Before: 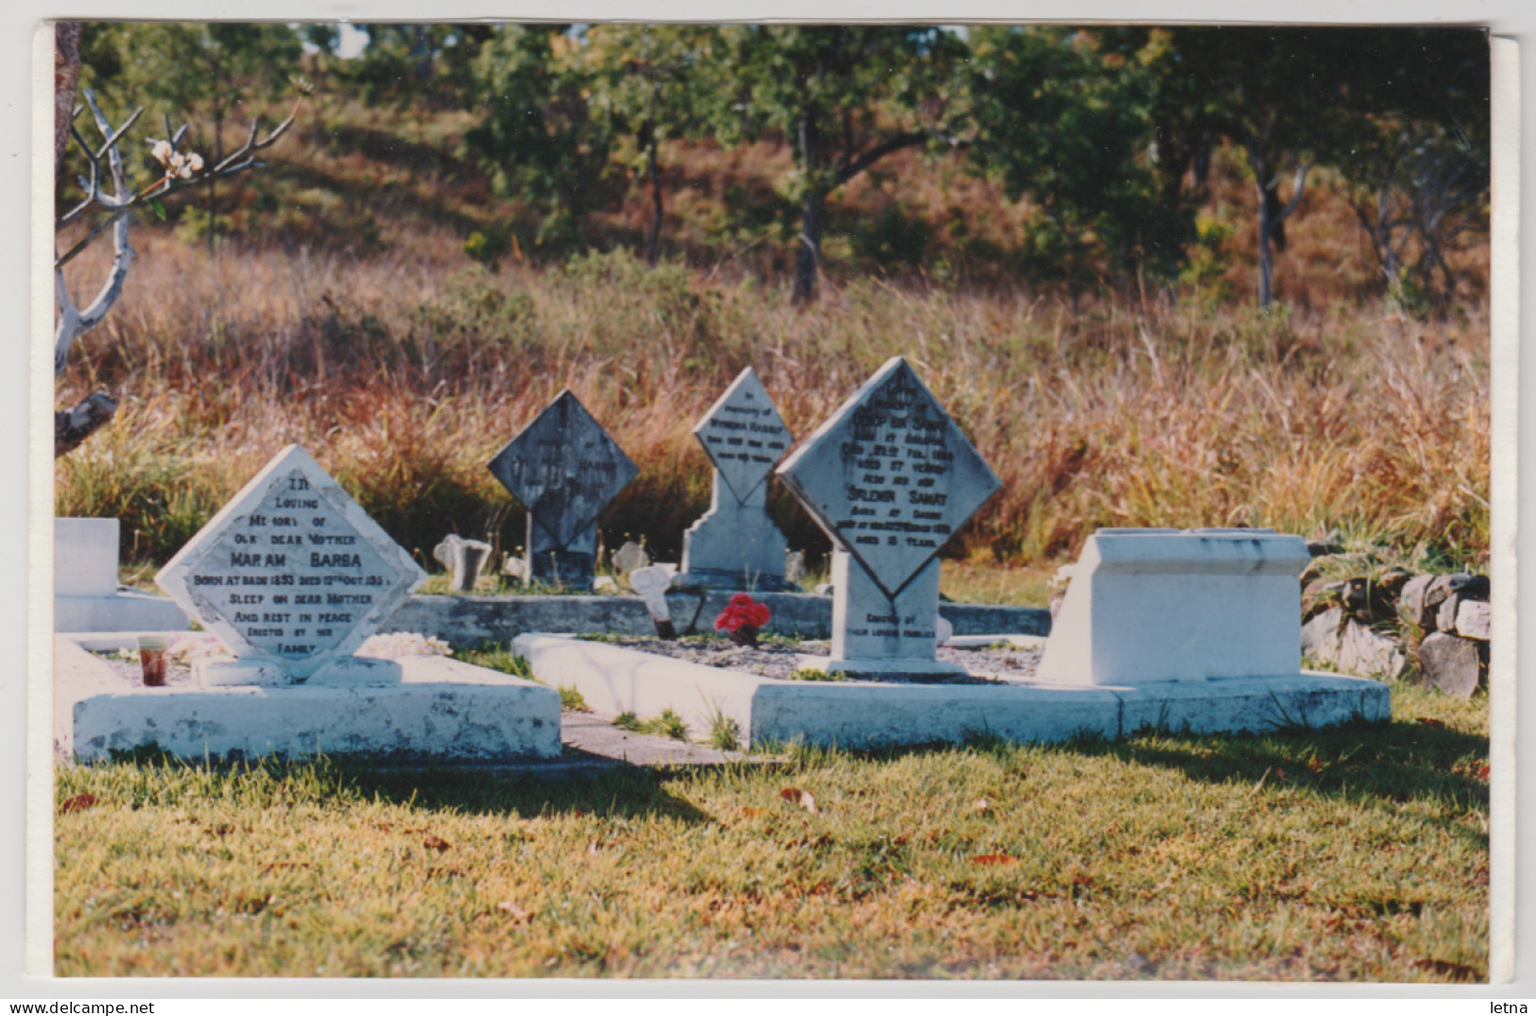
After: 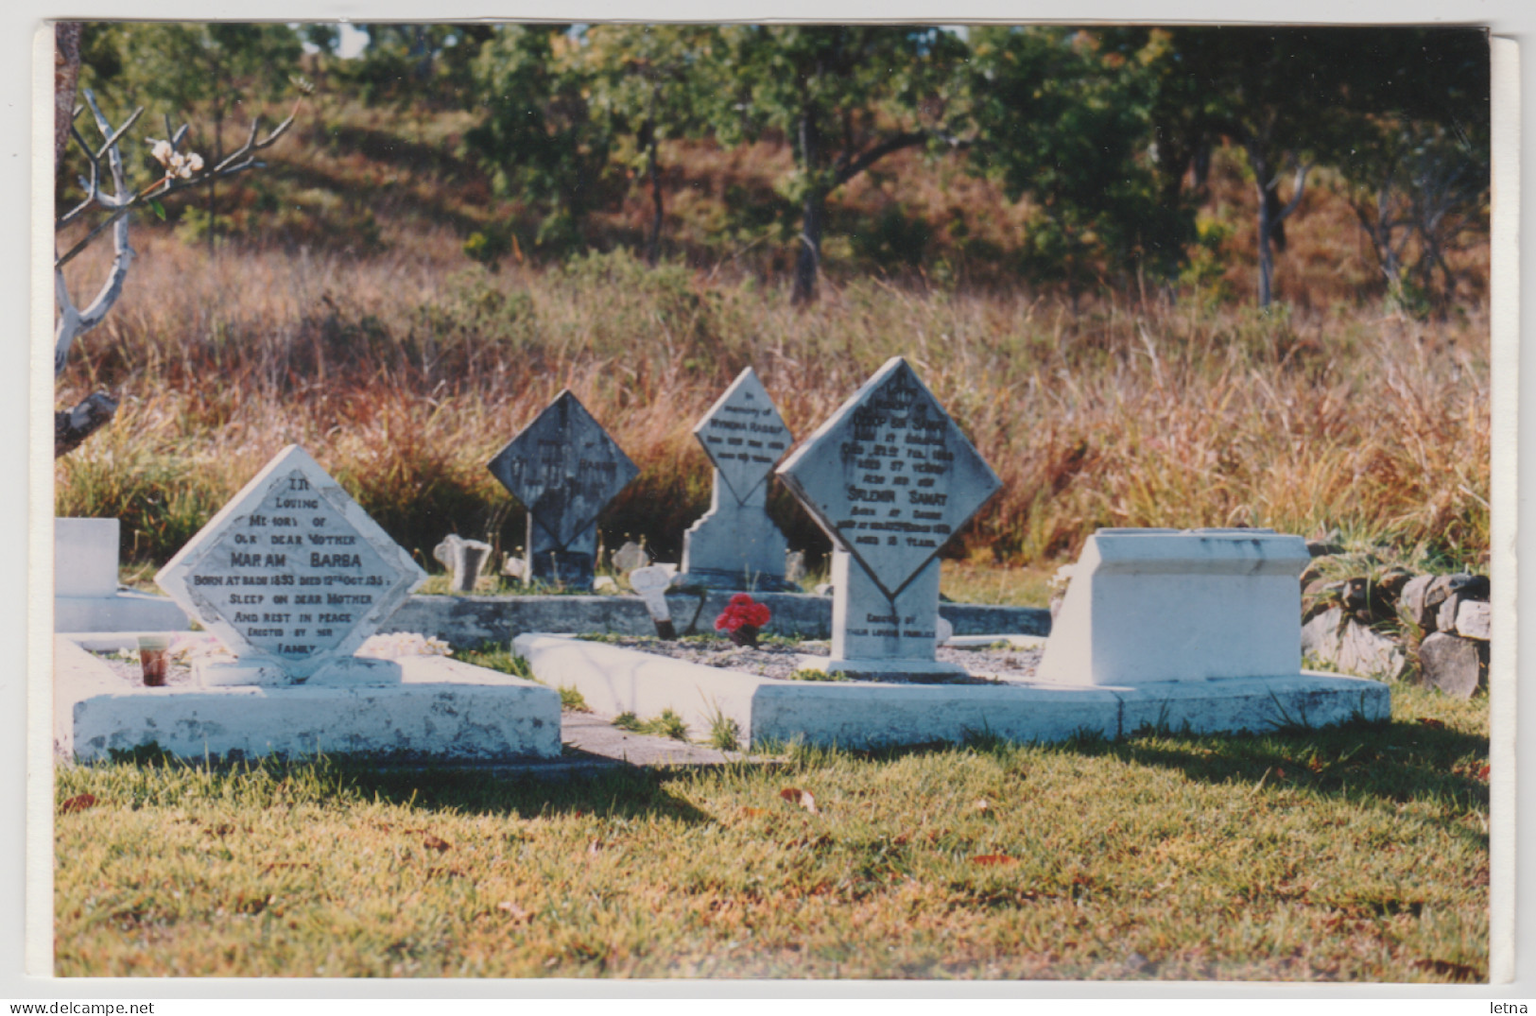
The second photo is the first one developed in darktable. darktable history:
haze removal: strength -0.11, compatibility mode true, adaptive false
